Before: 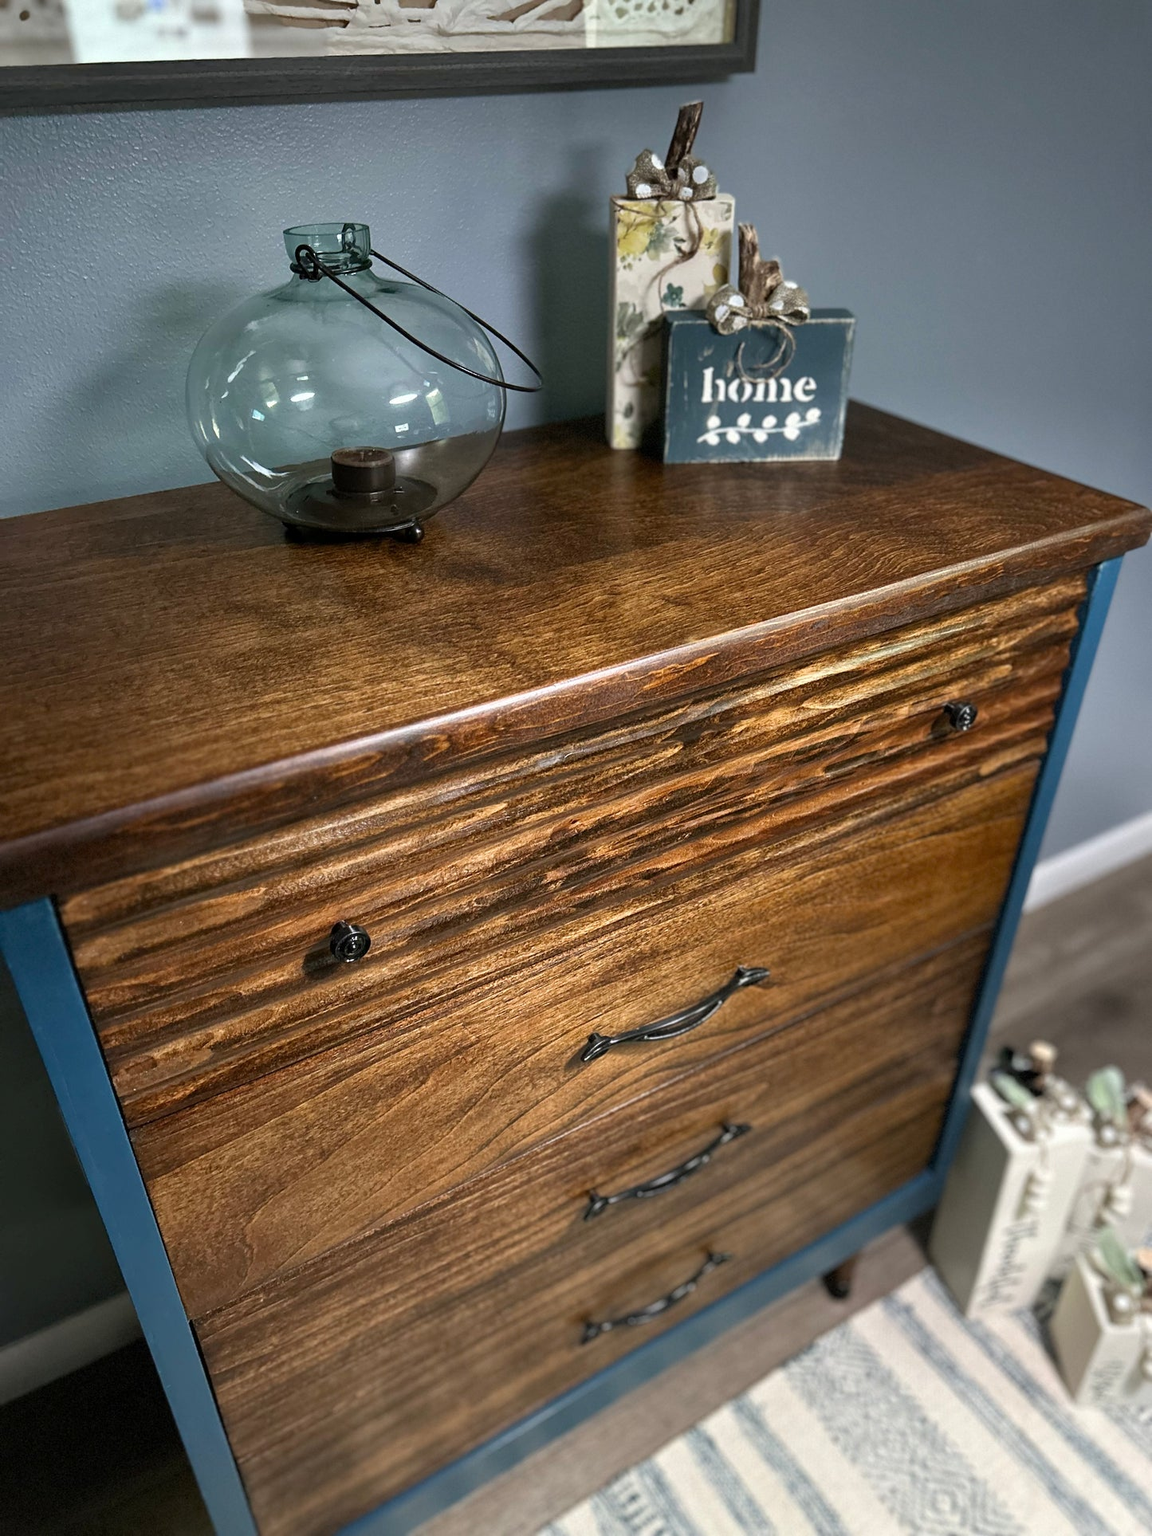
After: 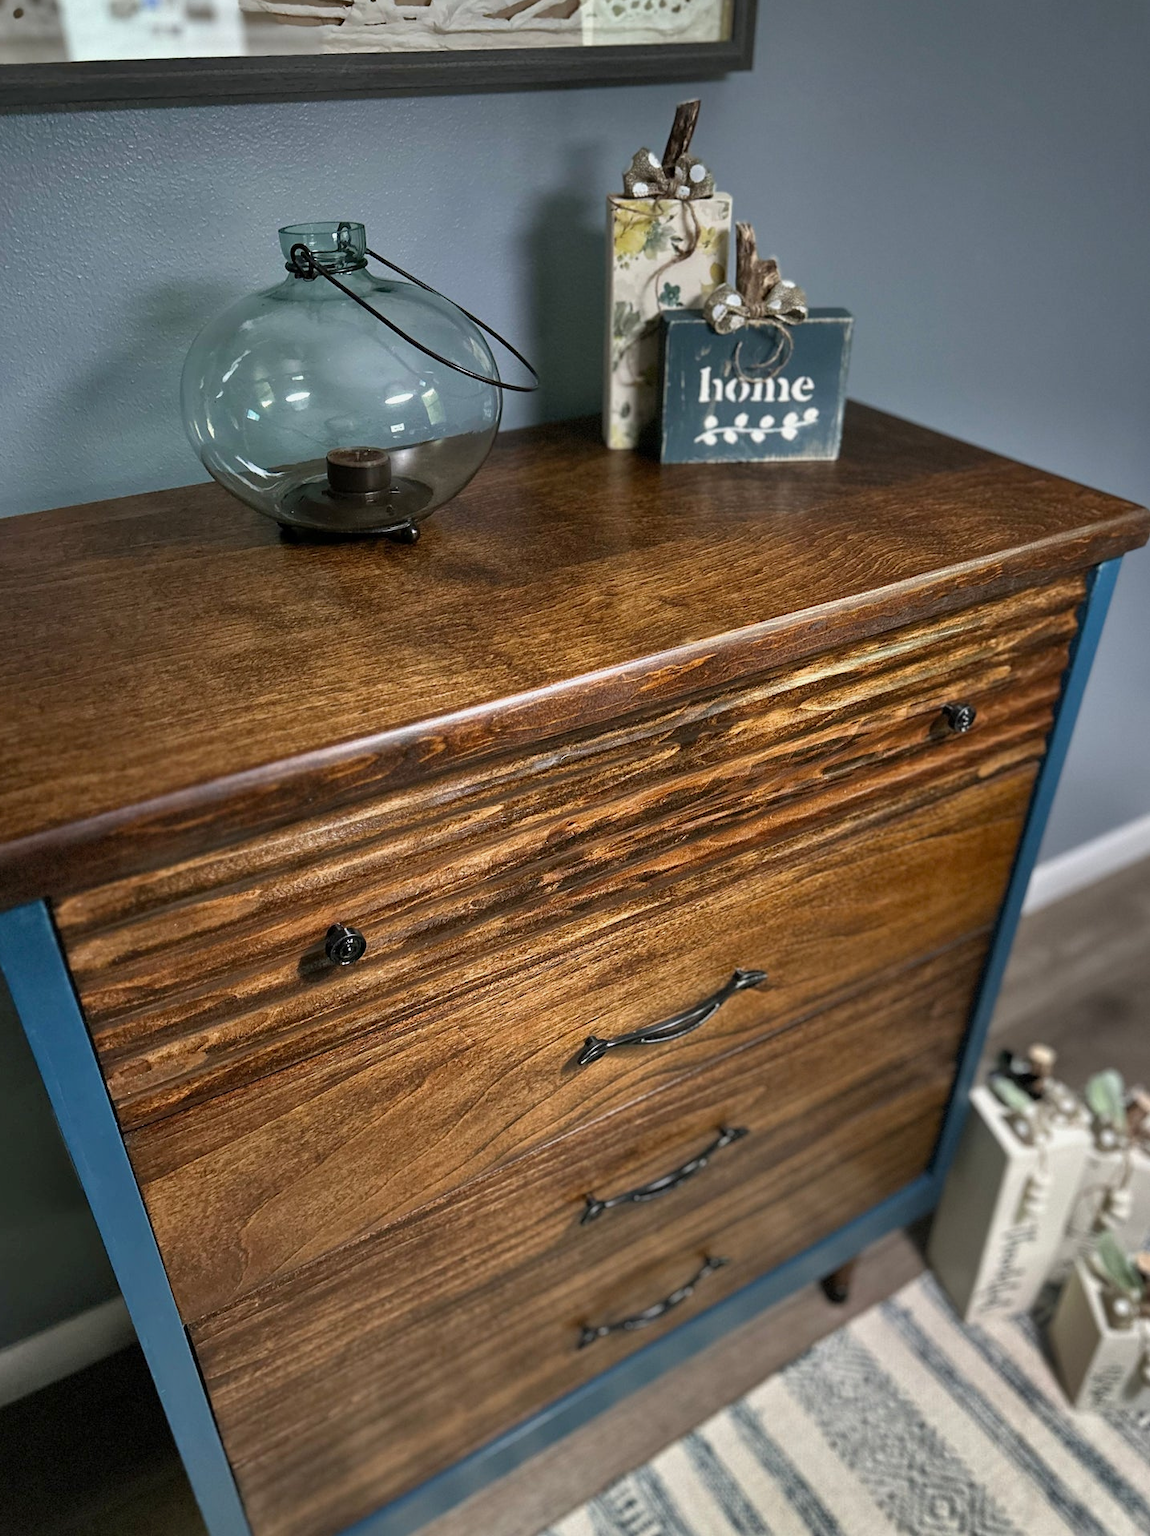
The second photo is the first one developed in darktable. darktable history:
crop and rotate: left 0.614%, top 0.179%, bottom 0.309%
shadows and highlights: white point adjustment -3.64, highlights -63.34, highlights color adjustment 42%, soften with gaussian
